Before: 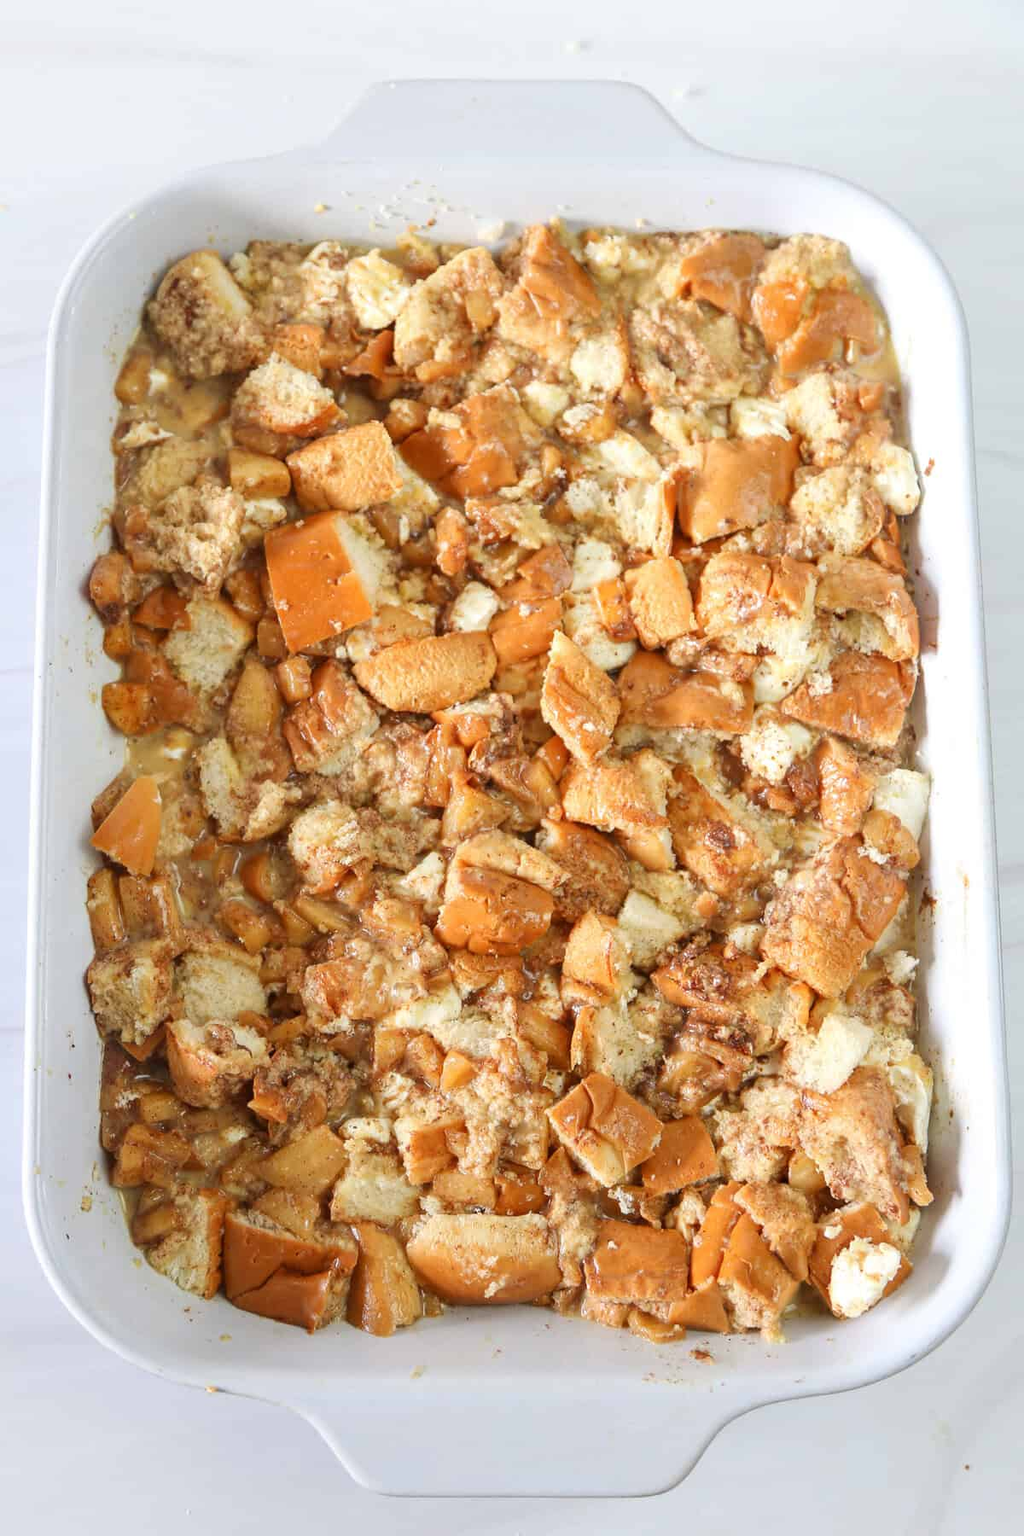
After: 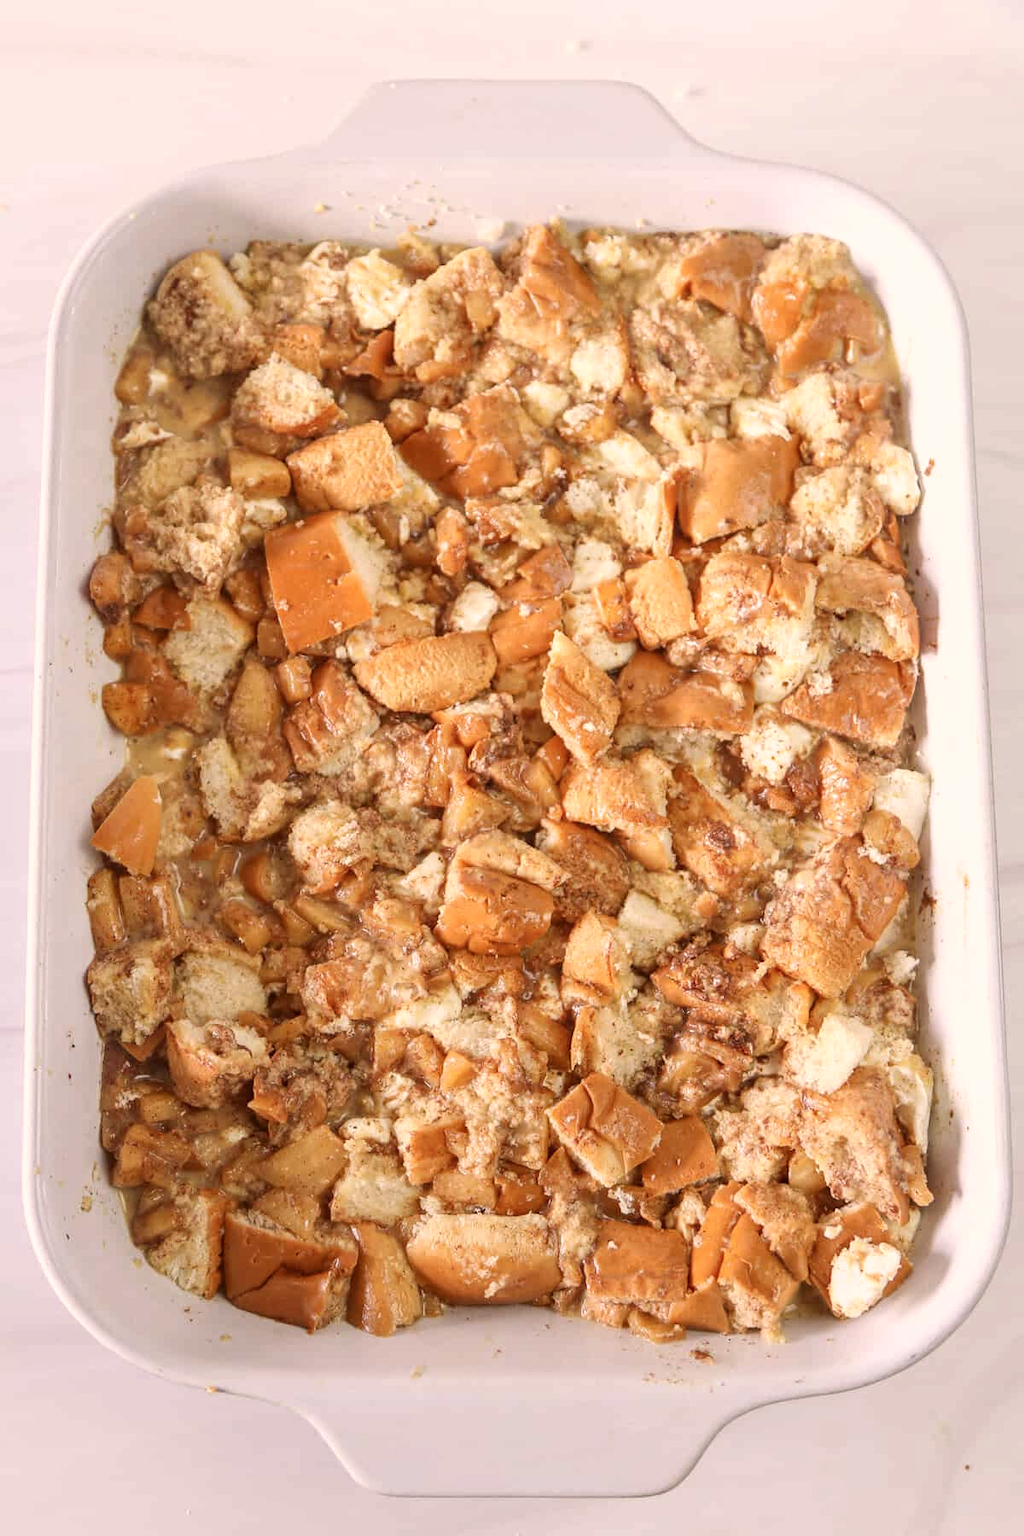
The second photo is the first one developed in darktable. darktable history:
color correction: highlights a* 10.21, highlights b* 9.79, shadows a* 8.61, shadows b* 7.88, saturation 0.8
local contrast: detail 110%
